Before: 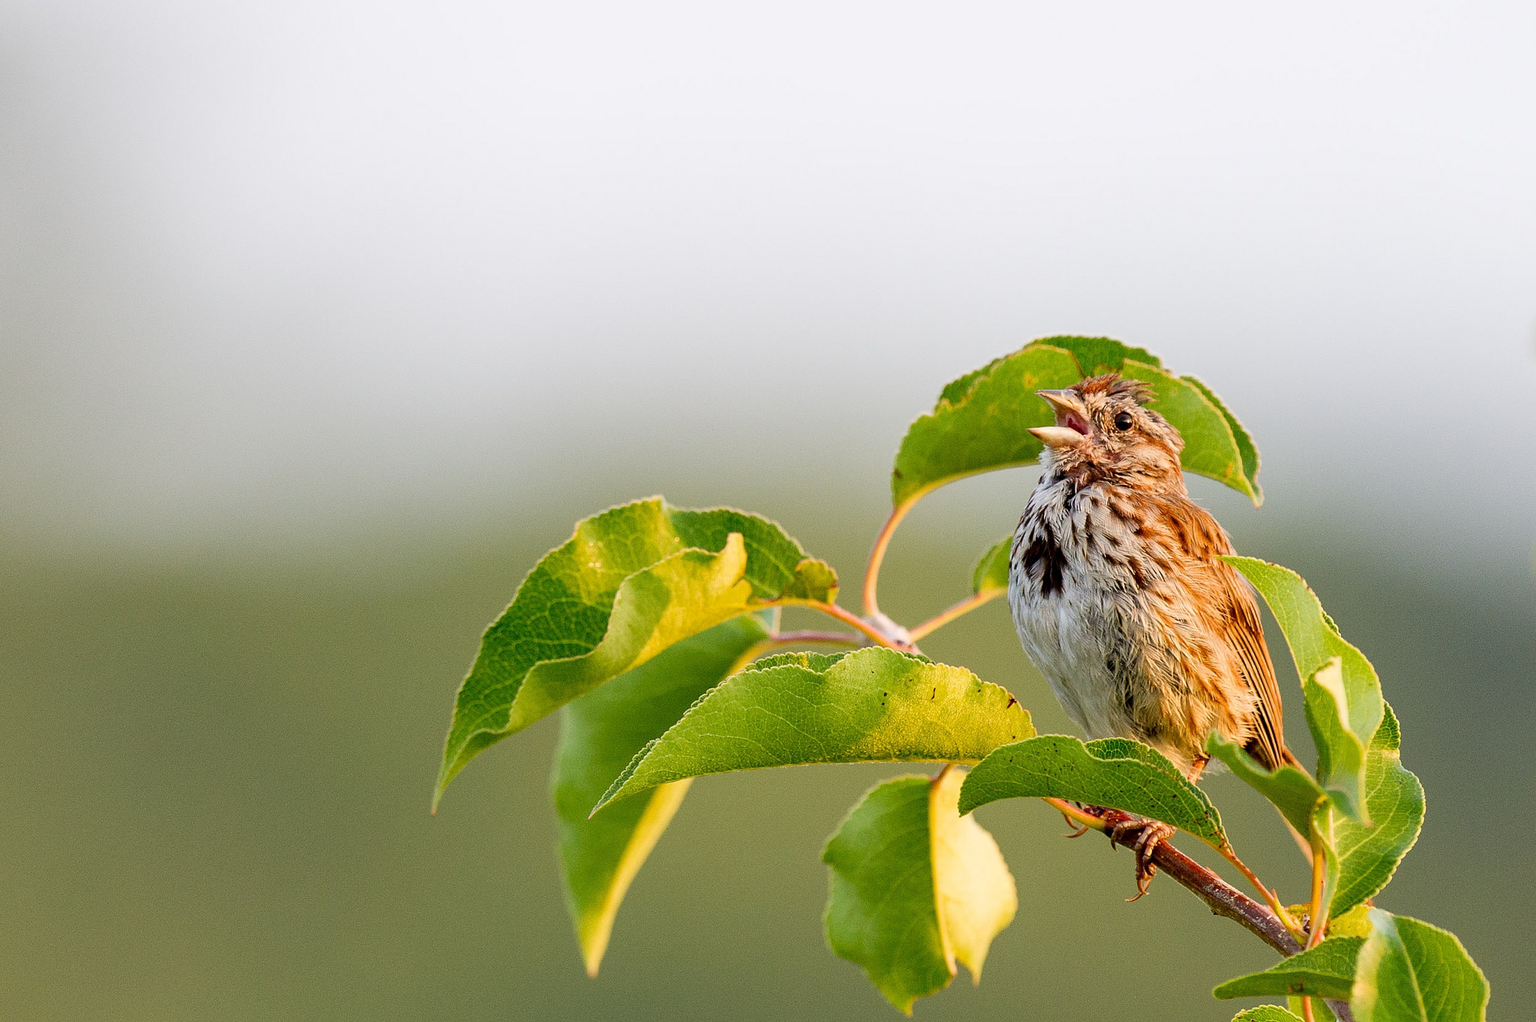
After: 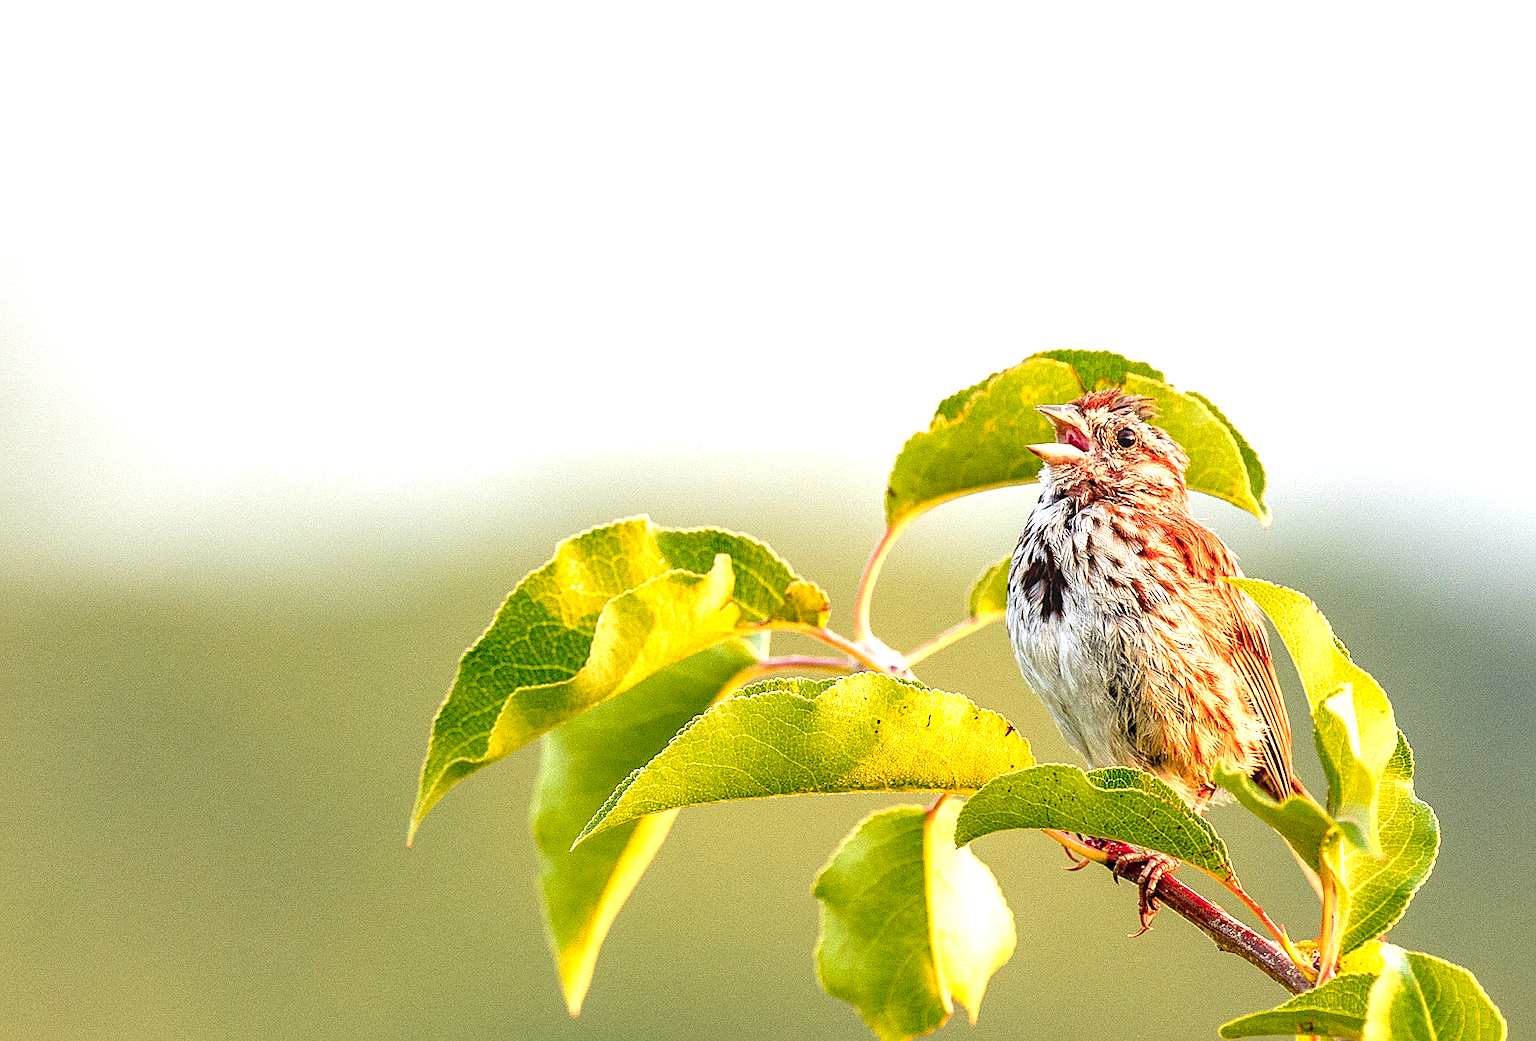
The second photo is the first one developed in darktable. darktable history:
exposure: black level correction 0, exposure 1 EV, compensate highlight preservation false
crop and rotate: left 2.634%, right 1.093%, bottom 1.847%
local contrast: on, module defaults
sharpen: on, module defaults
color zones: curves: ch1 [(0.235, 0.558) (0.75, 0.5)]; ch2 [(0.25, 0.462) (0.749, 0.457)]
